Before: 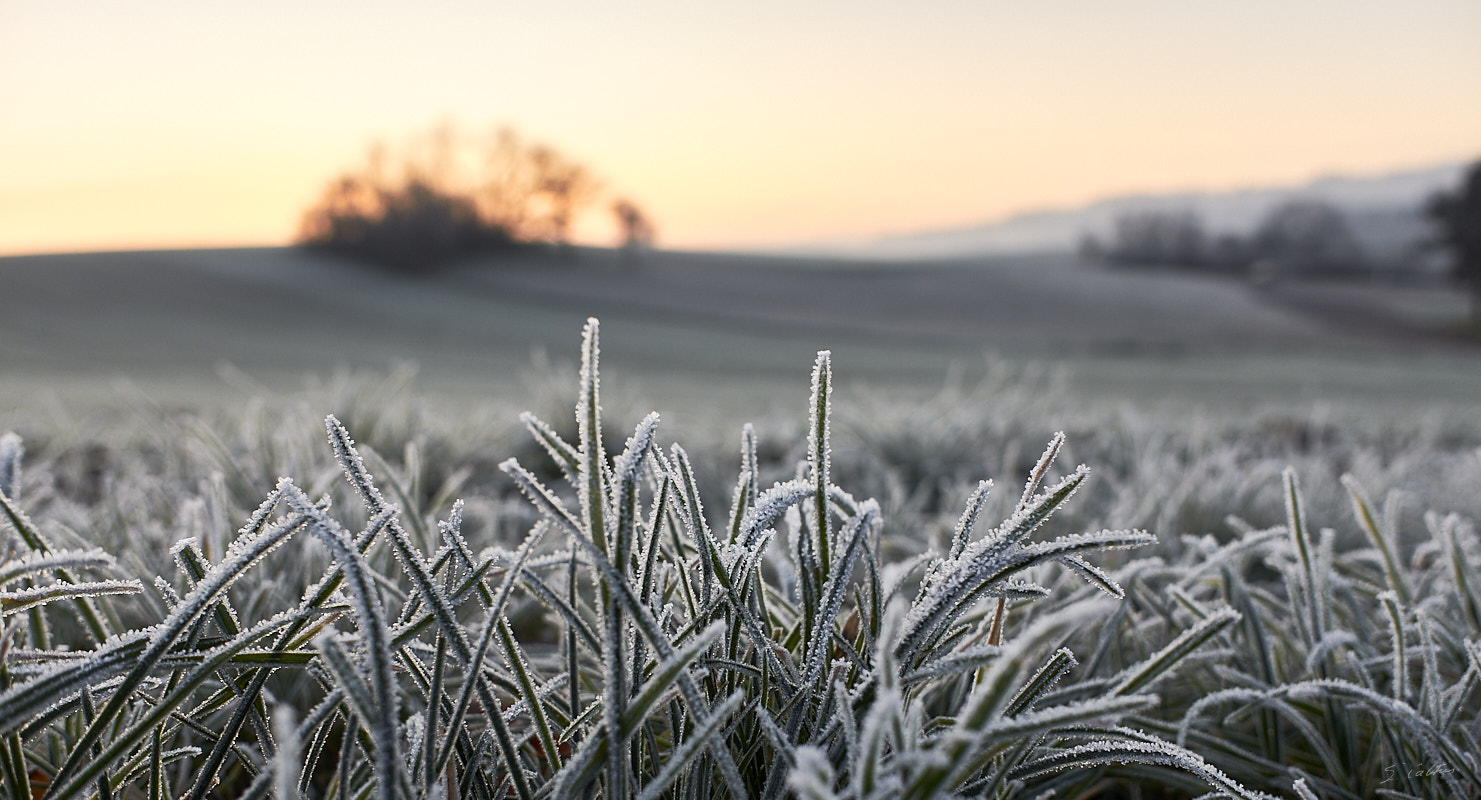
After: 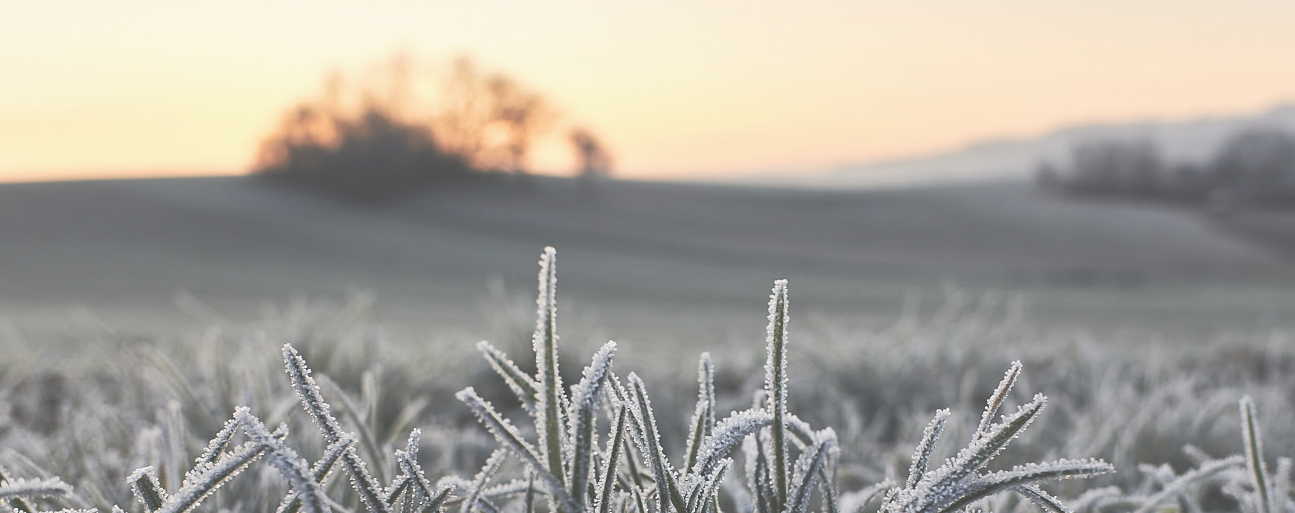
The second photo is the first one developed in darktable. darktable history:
crop: left 2.917%, top 8.938%, right 9.642%, bottom 26.766%
exposure: black level correction -0.062, exposure -0.05 EV, compensate highlight preservation false
